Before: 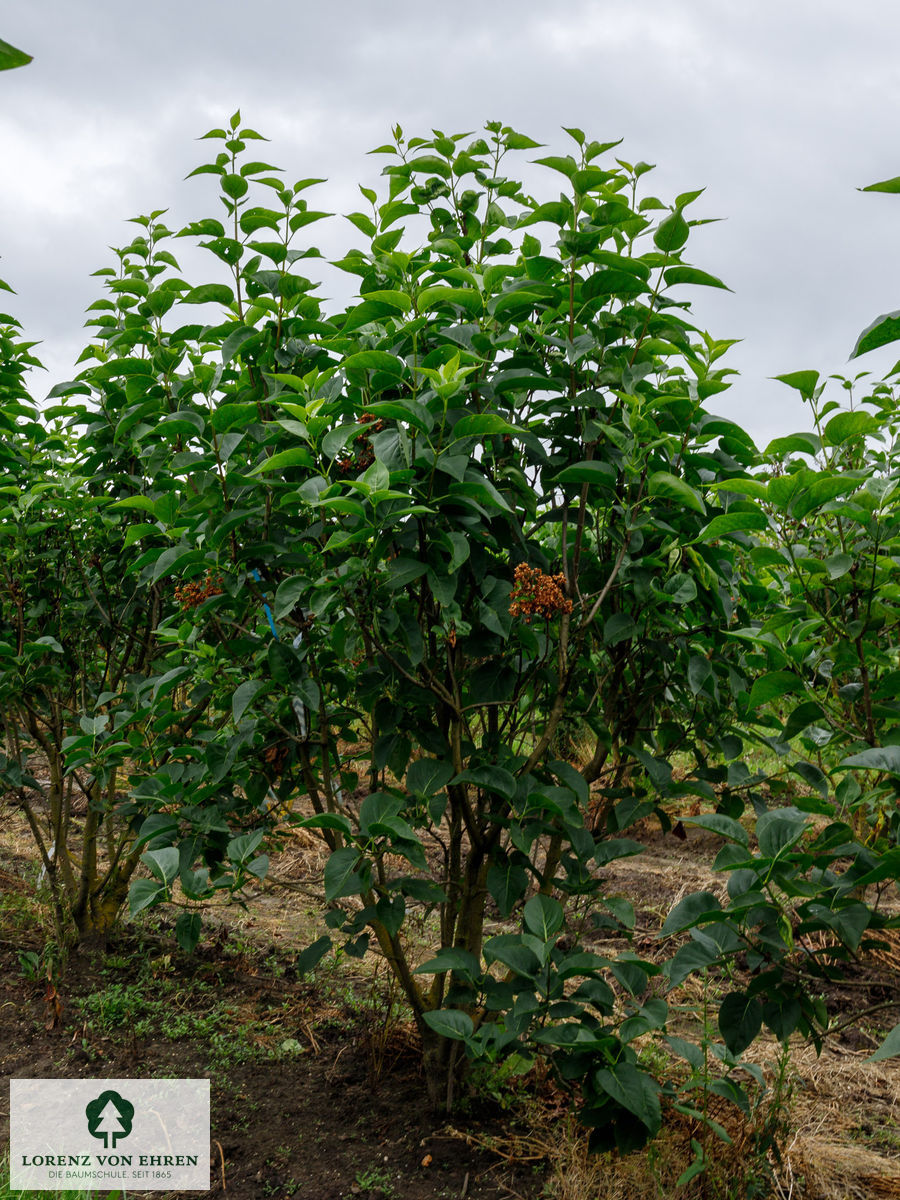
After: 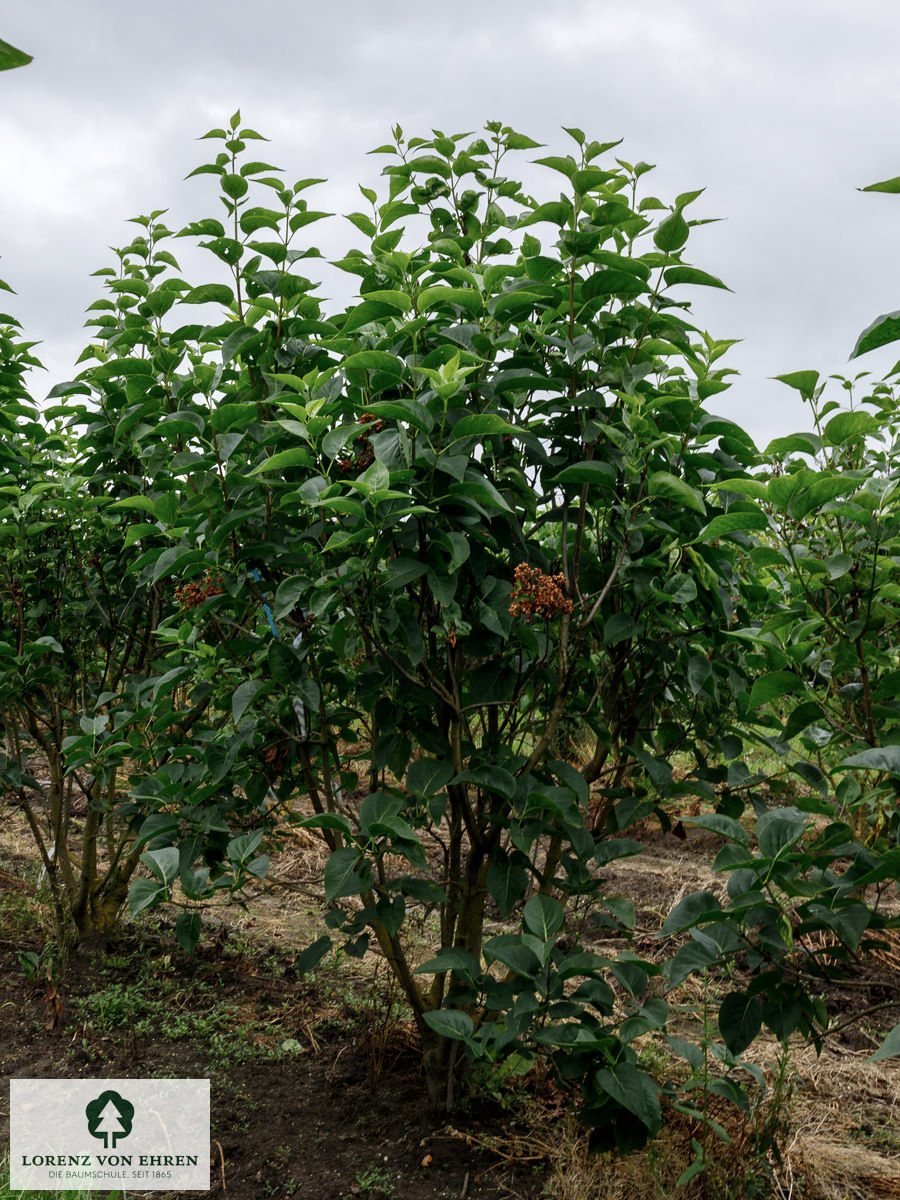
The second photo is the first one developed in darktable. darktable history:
contrast brightness saturation: contrast 0.108, saturation -0.177
